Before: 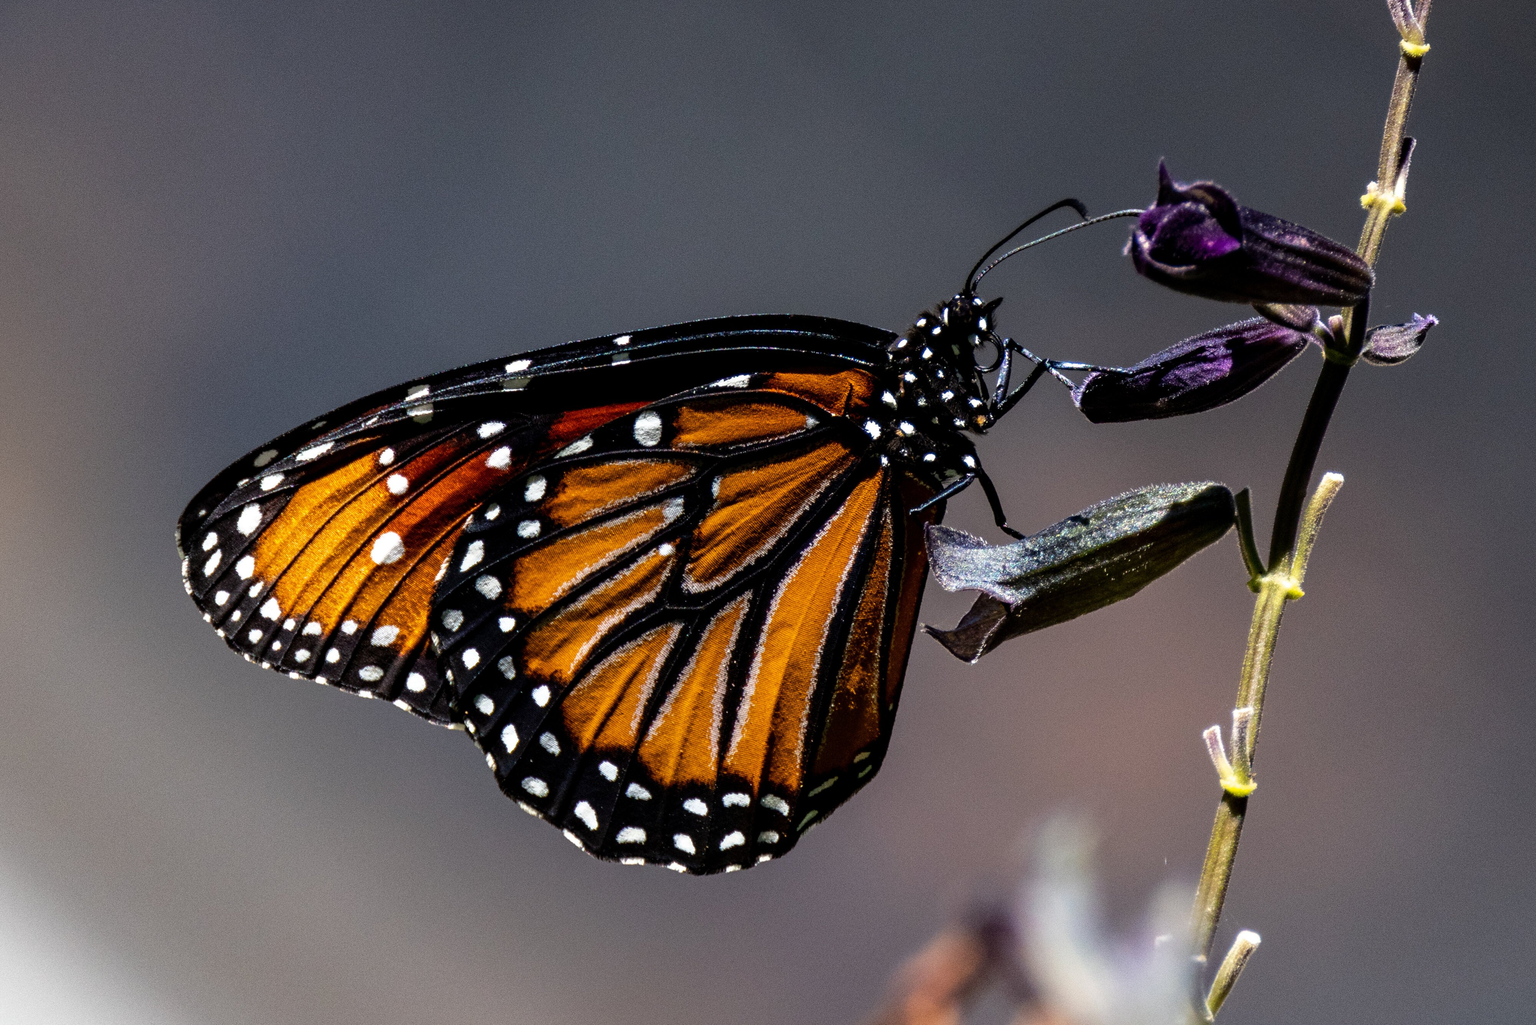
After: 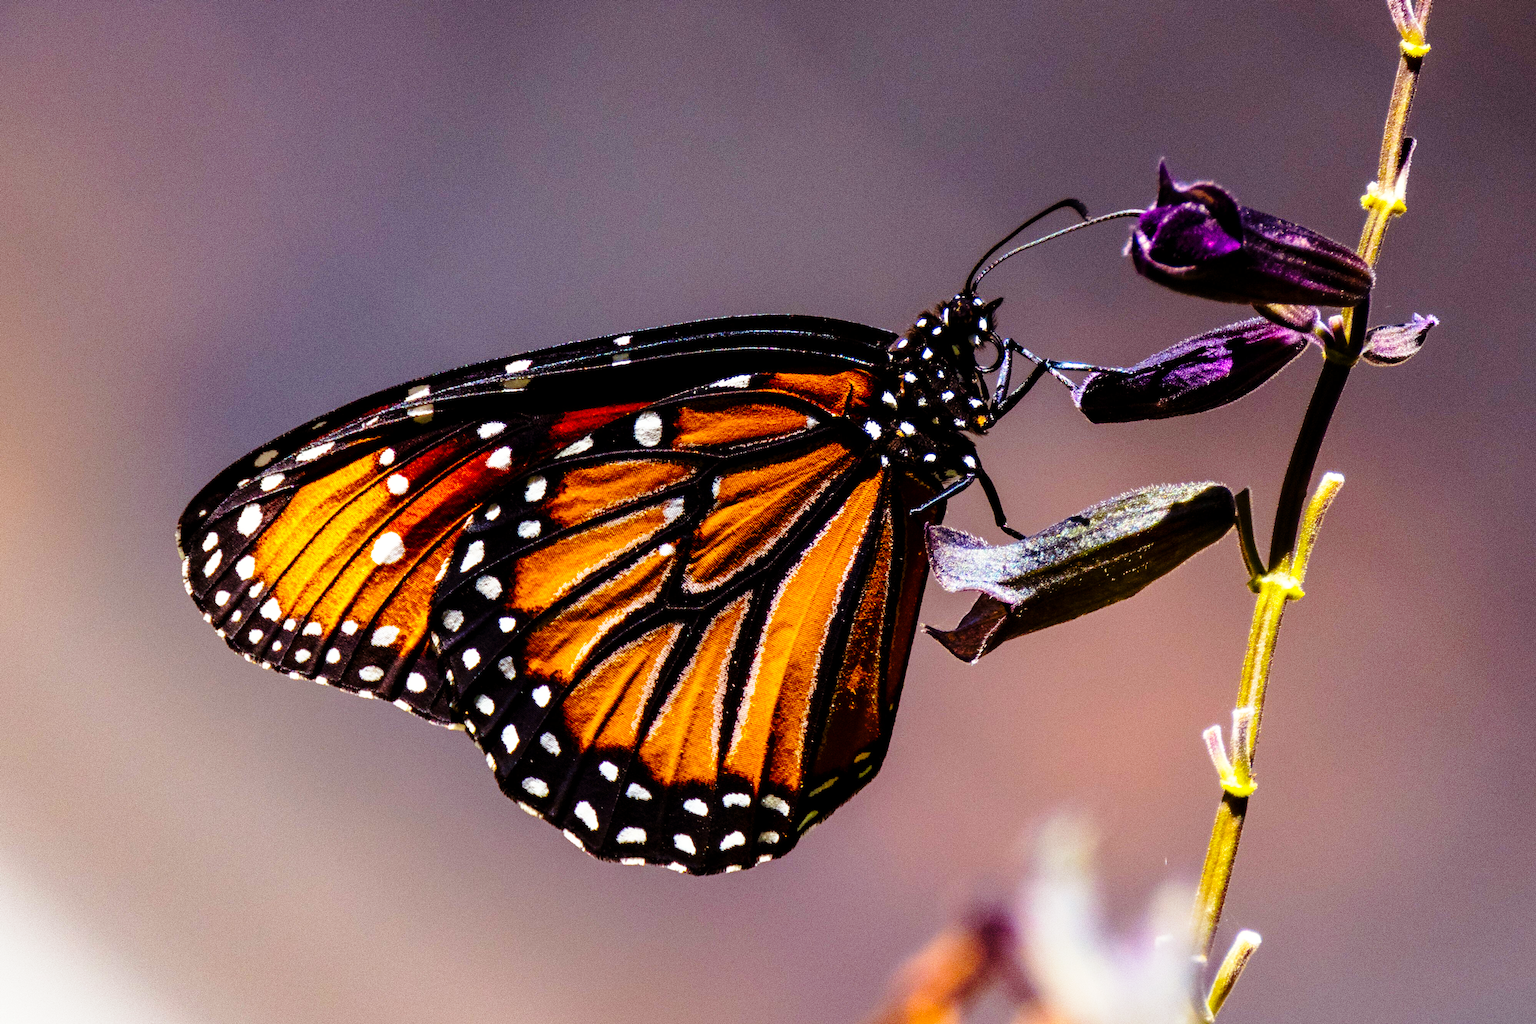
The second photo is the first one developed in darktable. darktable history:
base curve: curves: ch0 [(0, 0) (0.028, 0.03) (0.121, 0.232) (0.46, 0.748) (0.859, 0.968) (1, 1)], preserve colors none
color balance rgb: power › chroma 1.577%, power › hue 27.81°, linear chroma grading › global chroma 22.732%, perceptual saturation grading › global saturation 25.268%
